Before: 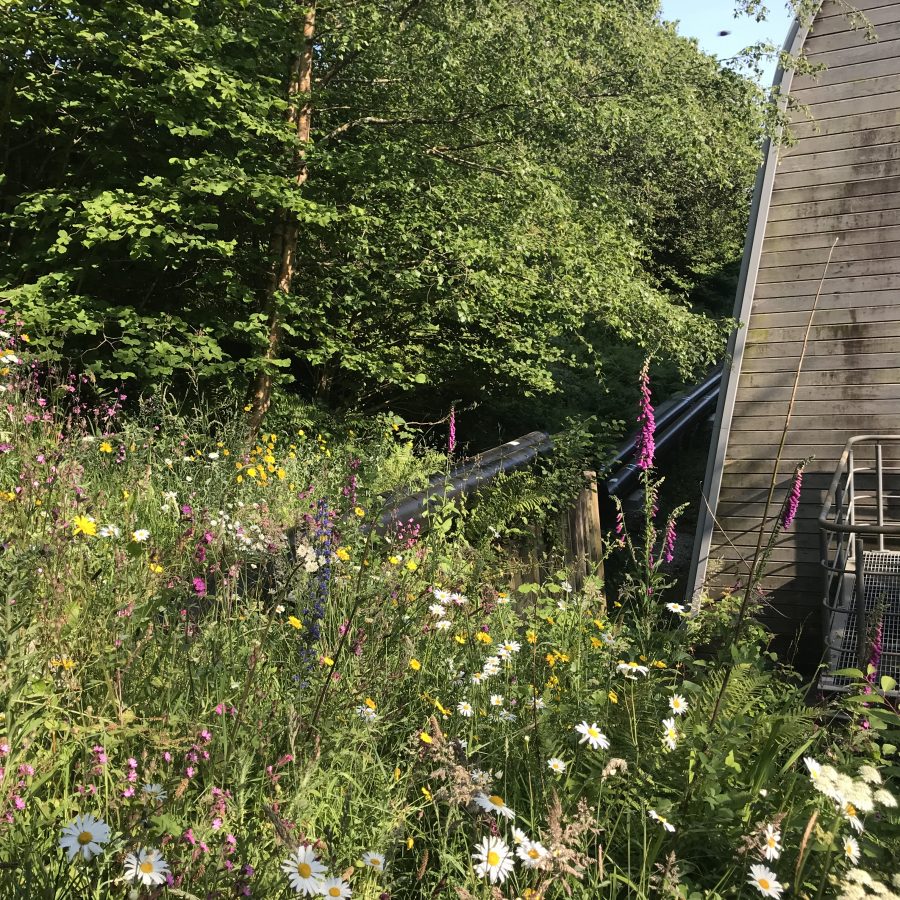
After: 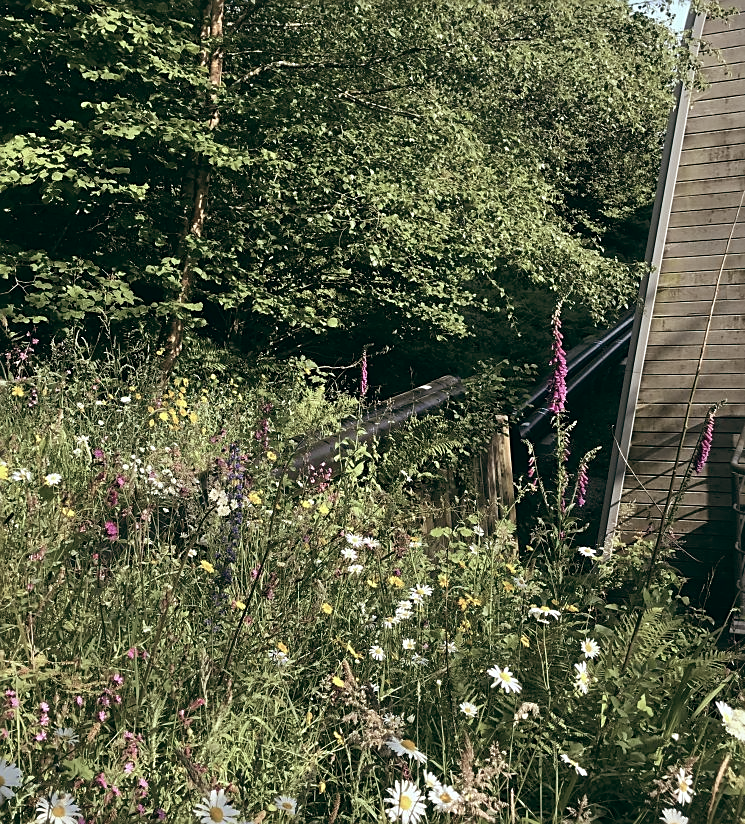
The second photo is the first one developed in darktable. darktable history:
color balance: lift [1, 0.994, 1.002, 1.006], gamma [0.957, 1.081, 1.016, 0.919], gain [0.97, 0.972, 1.01, 1.028], input saturation 91.06%, output saturation 79.8%
crop: left 9.807%, top 6.259%, right 7.334%, bottom 2.177%
sharpen: on, module defaults
